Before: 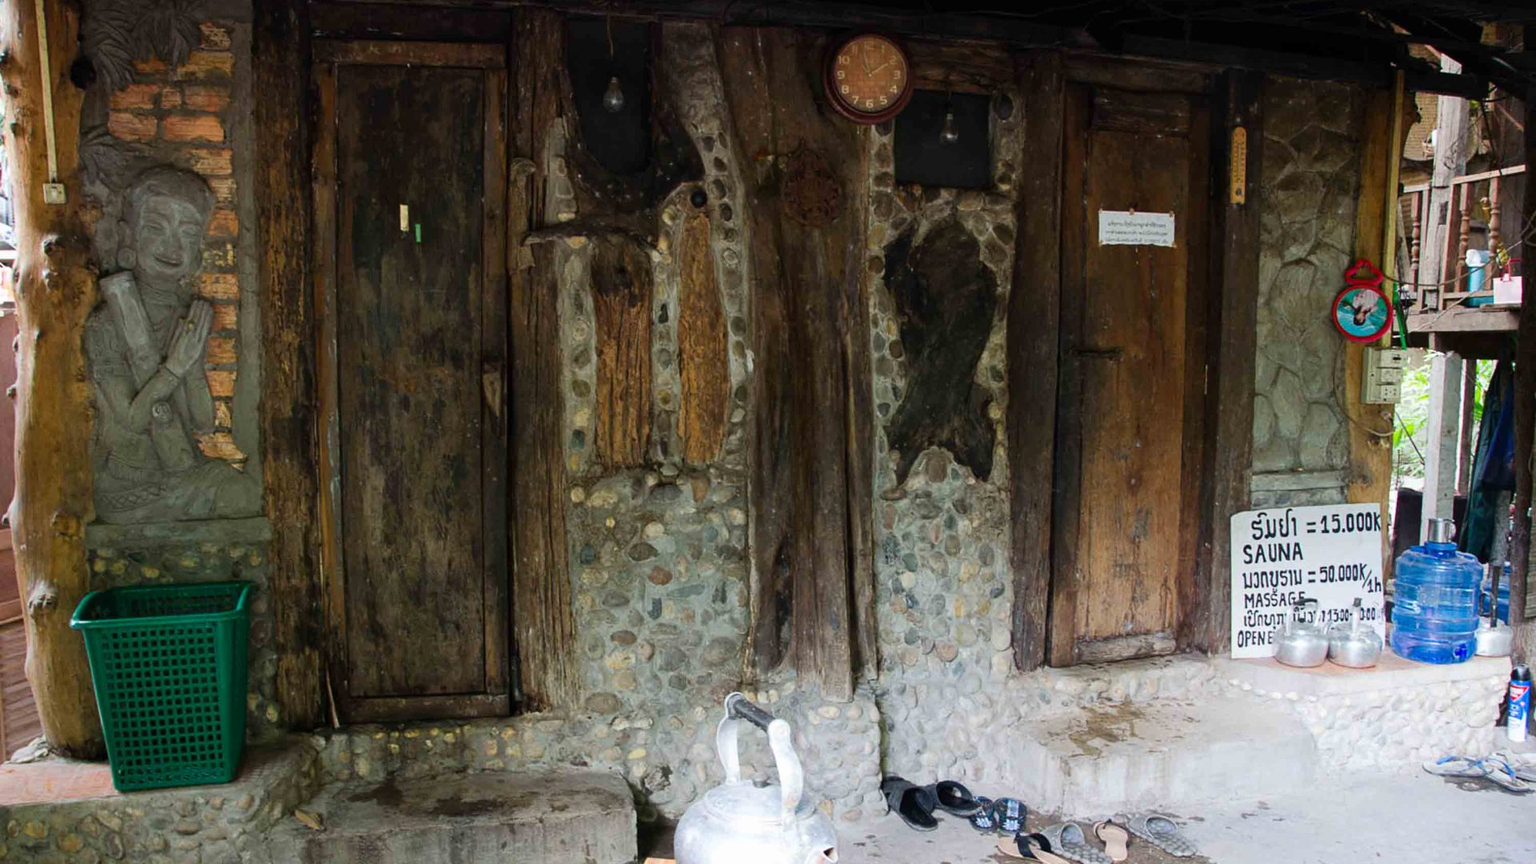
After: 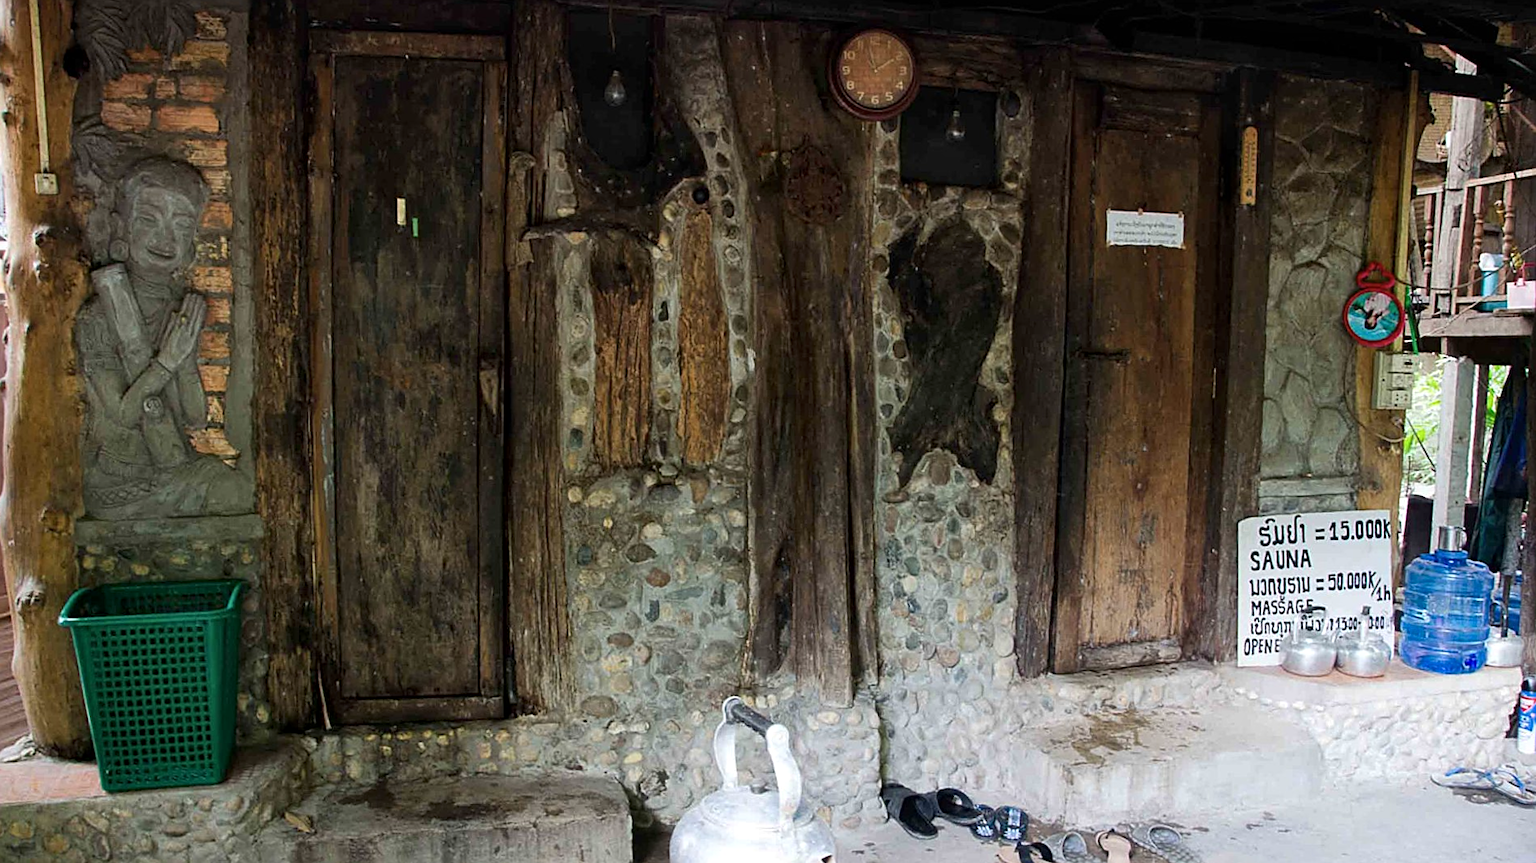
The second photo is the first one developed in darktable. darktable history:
color zones: curves: ch1 [(0, 0.469) (0.001, 0.469) (0.12, 0.446) (0.248, 0.469) (0.5, 0.5) (0.748, 0.5) (0.999, 0.469) (1, 0.469)]
crop and rotate: angle -0.5°
sharpen: on, module defaults
local contrast: mode bilateral grid, contrast 20, coarseness 50, detail 120%, midtone range 0.2
